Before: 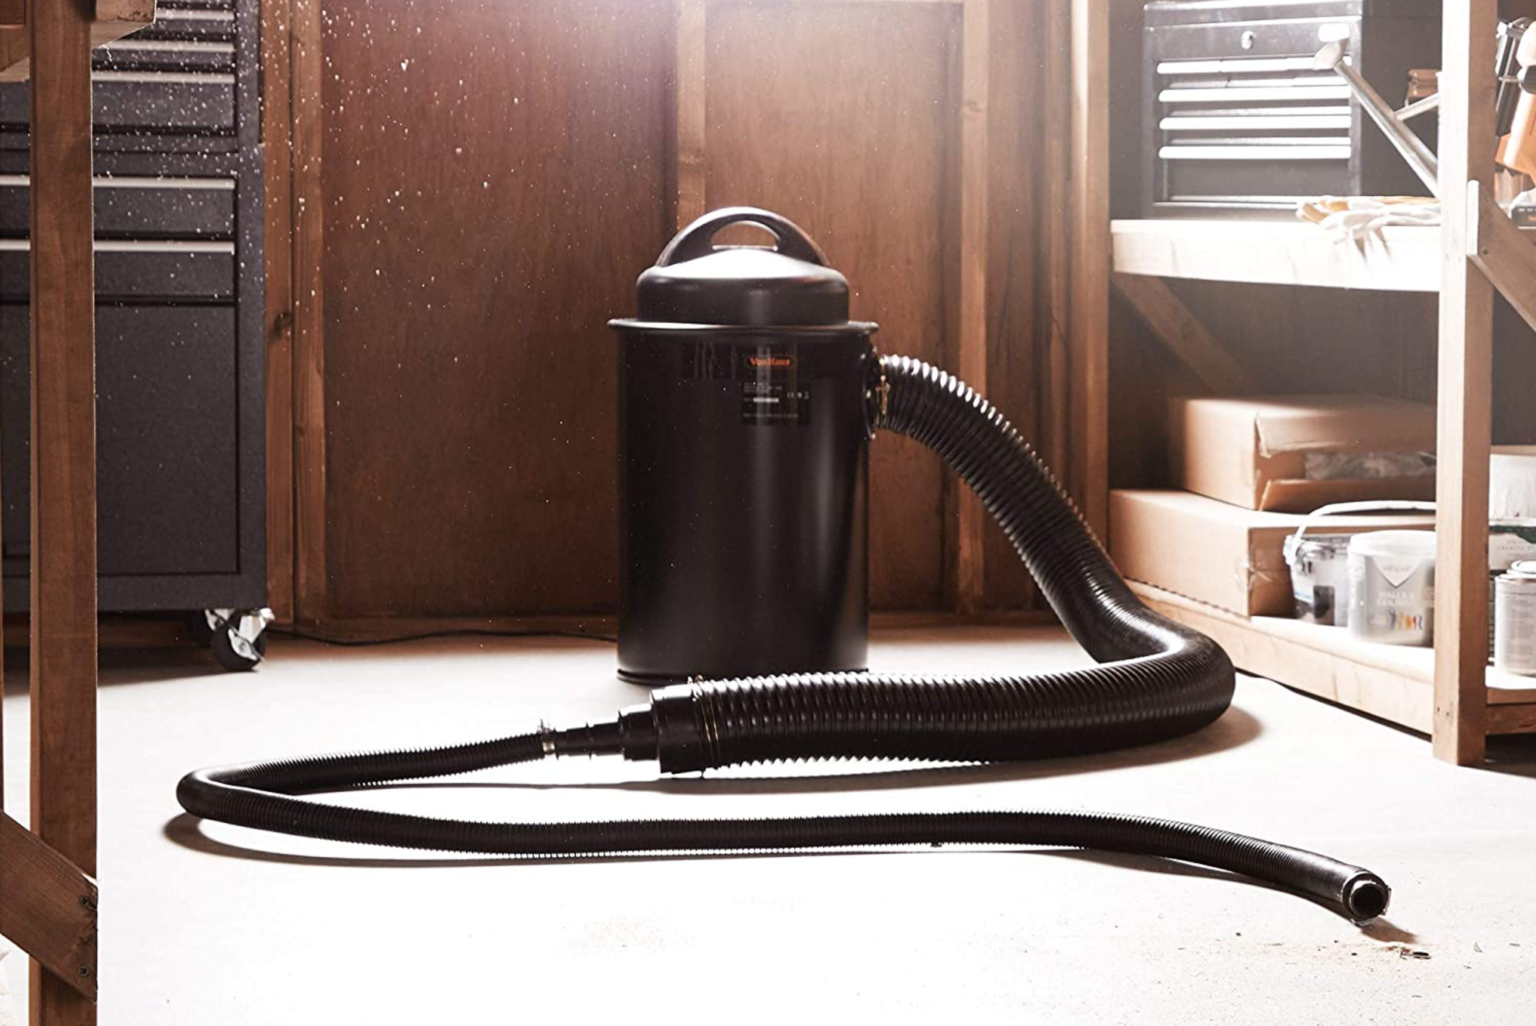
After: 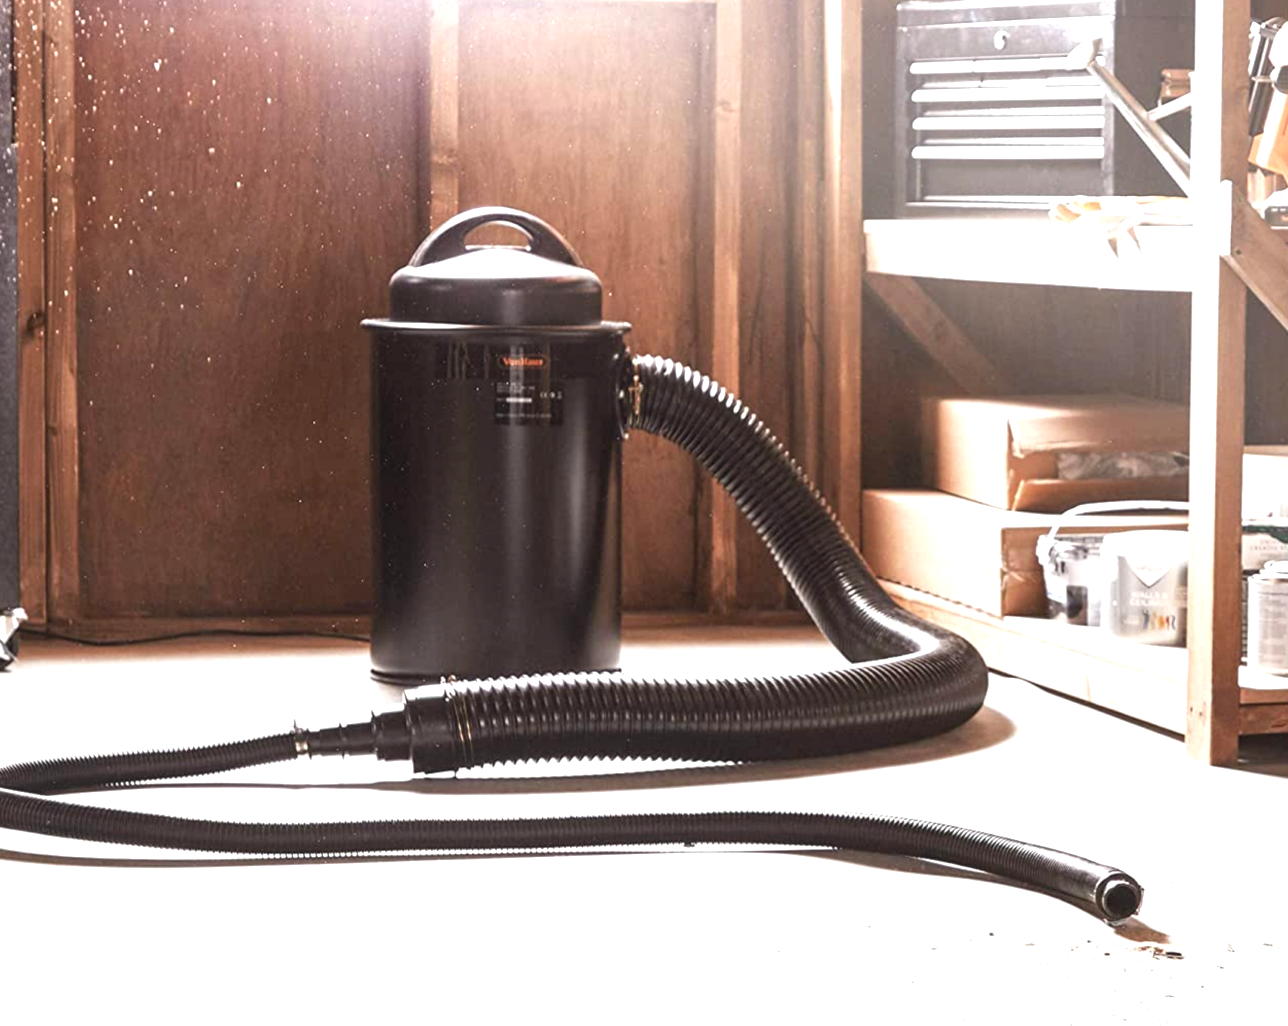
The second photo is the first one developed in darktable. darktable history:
local contrast: on, module defaults
crop: left 16.114%
exposure: exposure 0.6 EV, compensate exposure bias true, compensate highlight preservation false
